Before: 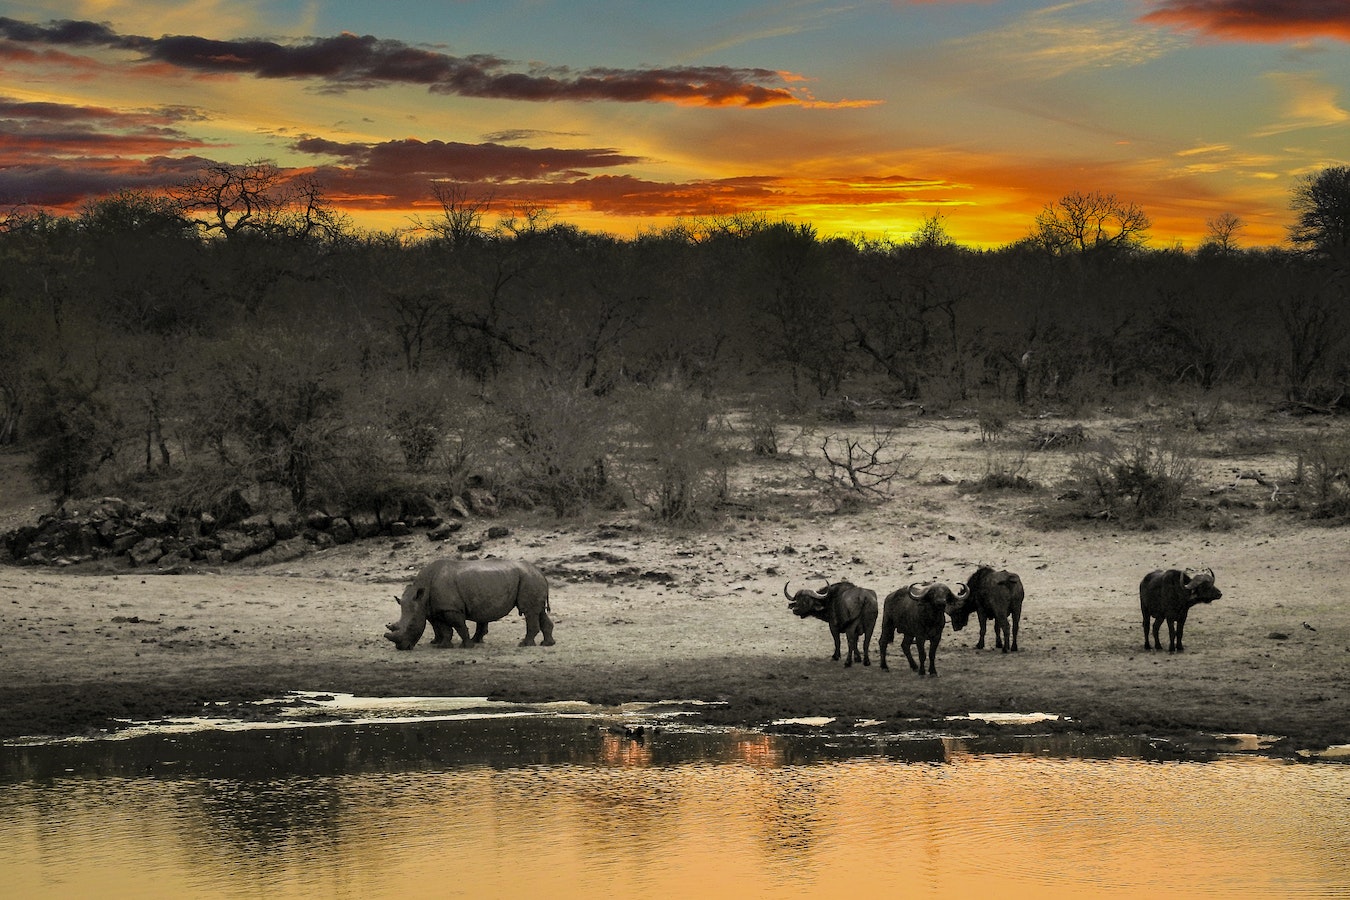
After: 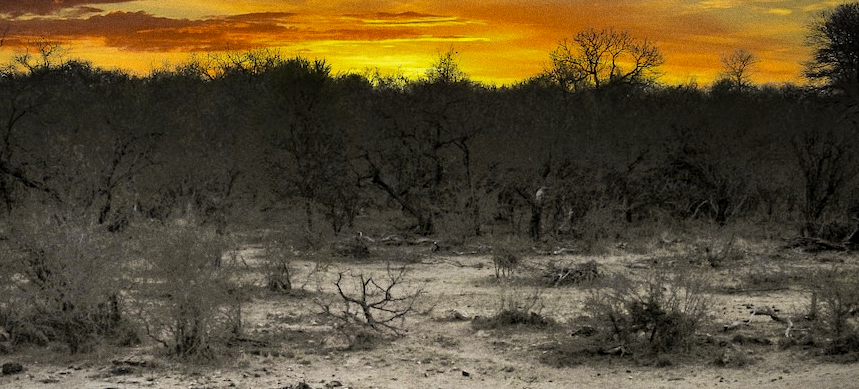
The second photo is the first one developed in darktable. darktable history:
color contrast: green-magenta contrast 0.81
crop: left 36.005%, top 18.293%, right 0.31%, bottom 38.444%
grain: coarseness 22.88 ISO
shadows and highlights: low approximation 0.01, soften with gaussian
exposure: black level correction 0.004, exposure 0.014 EV, compensate highlight preservation false
vignetting: saturation 0, unbound false
